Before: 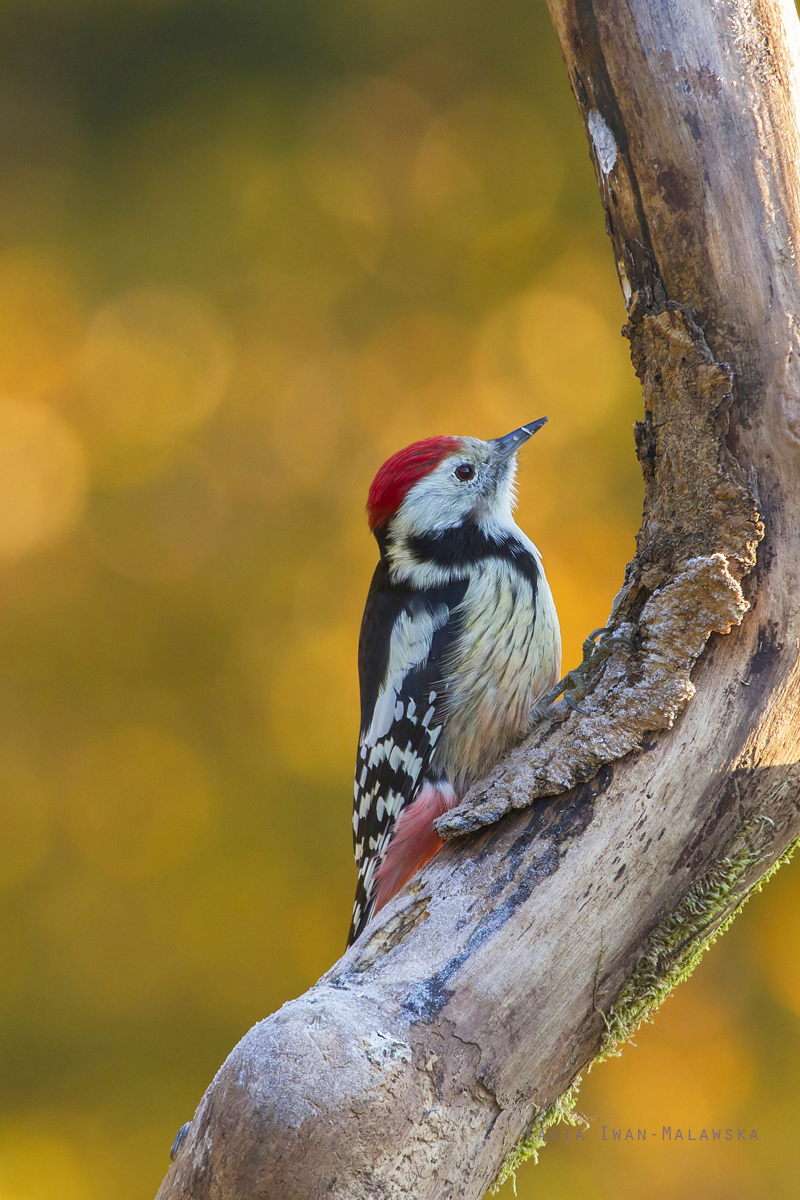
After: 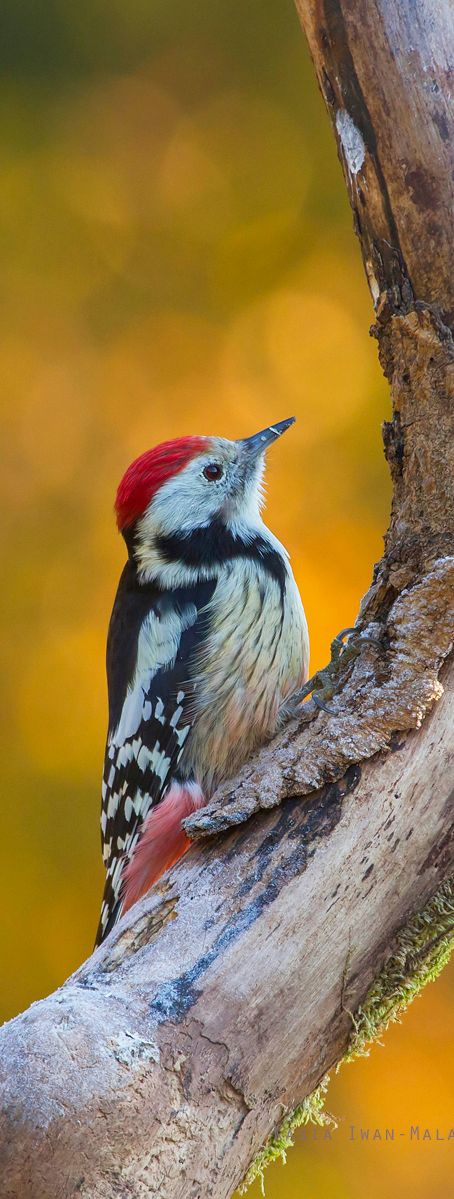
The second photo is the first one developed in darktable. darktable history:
crop: left 31.517%, top 0.019%, right 11.627%
